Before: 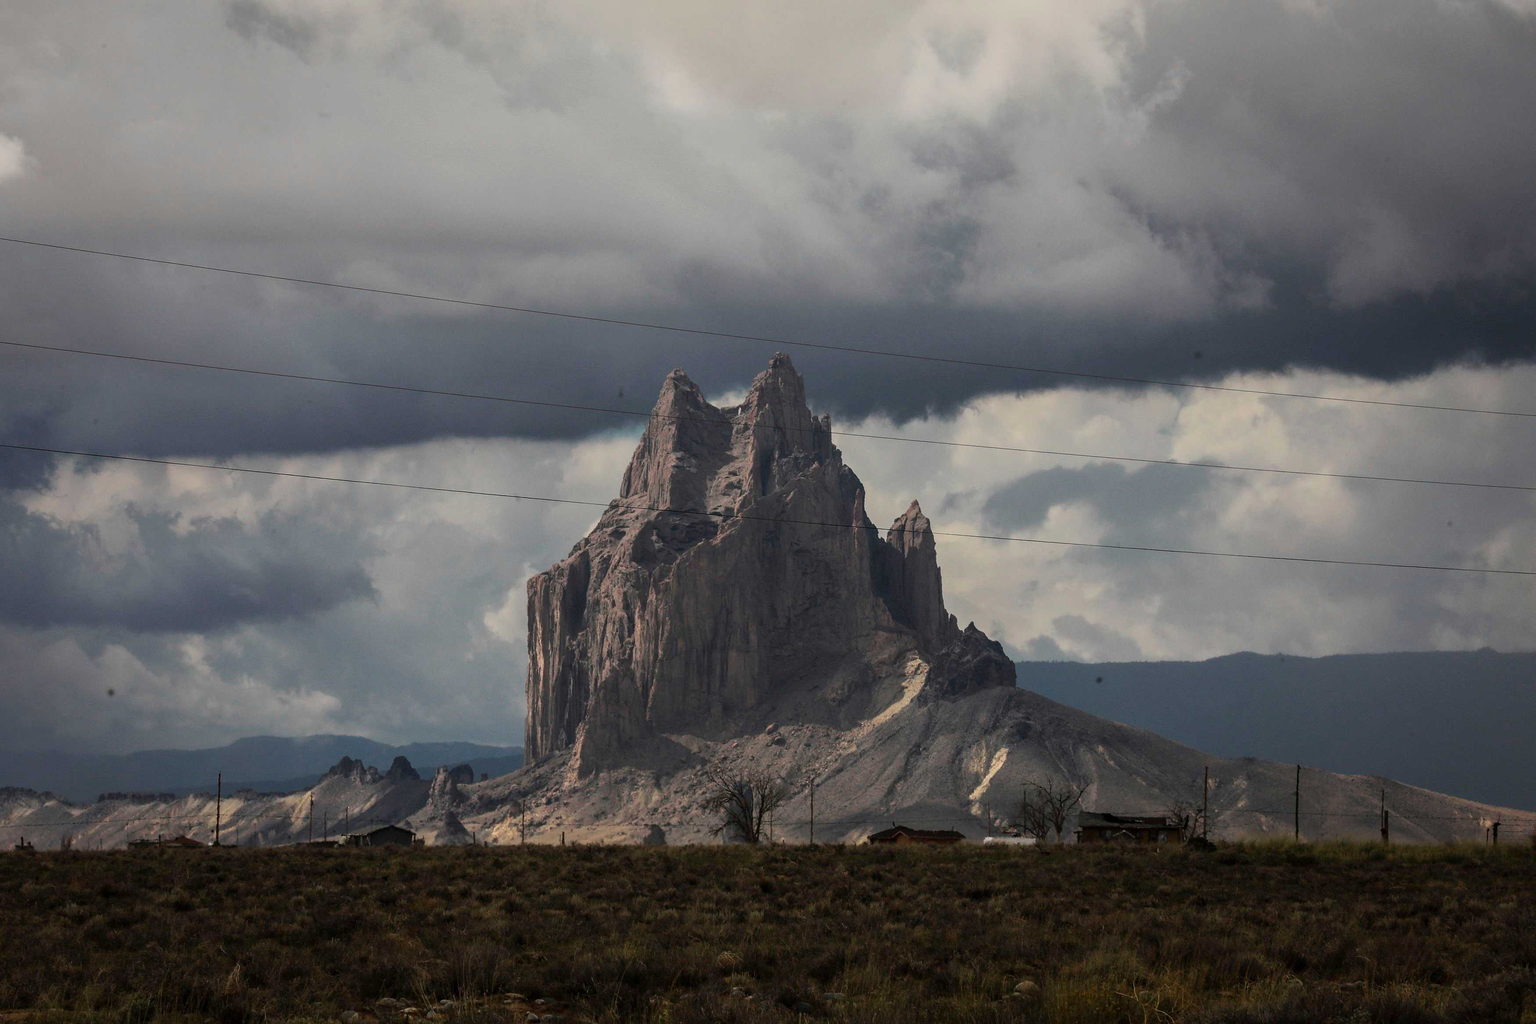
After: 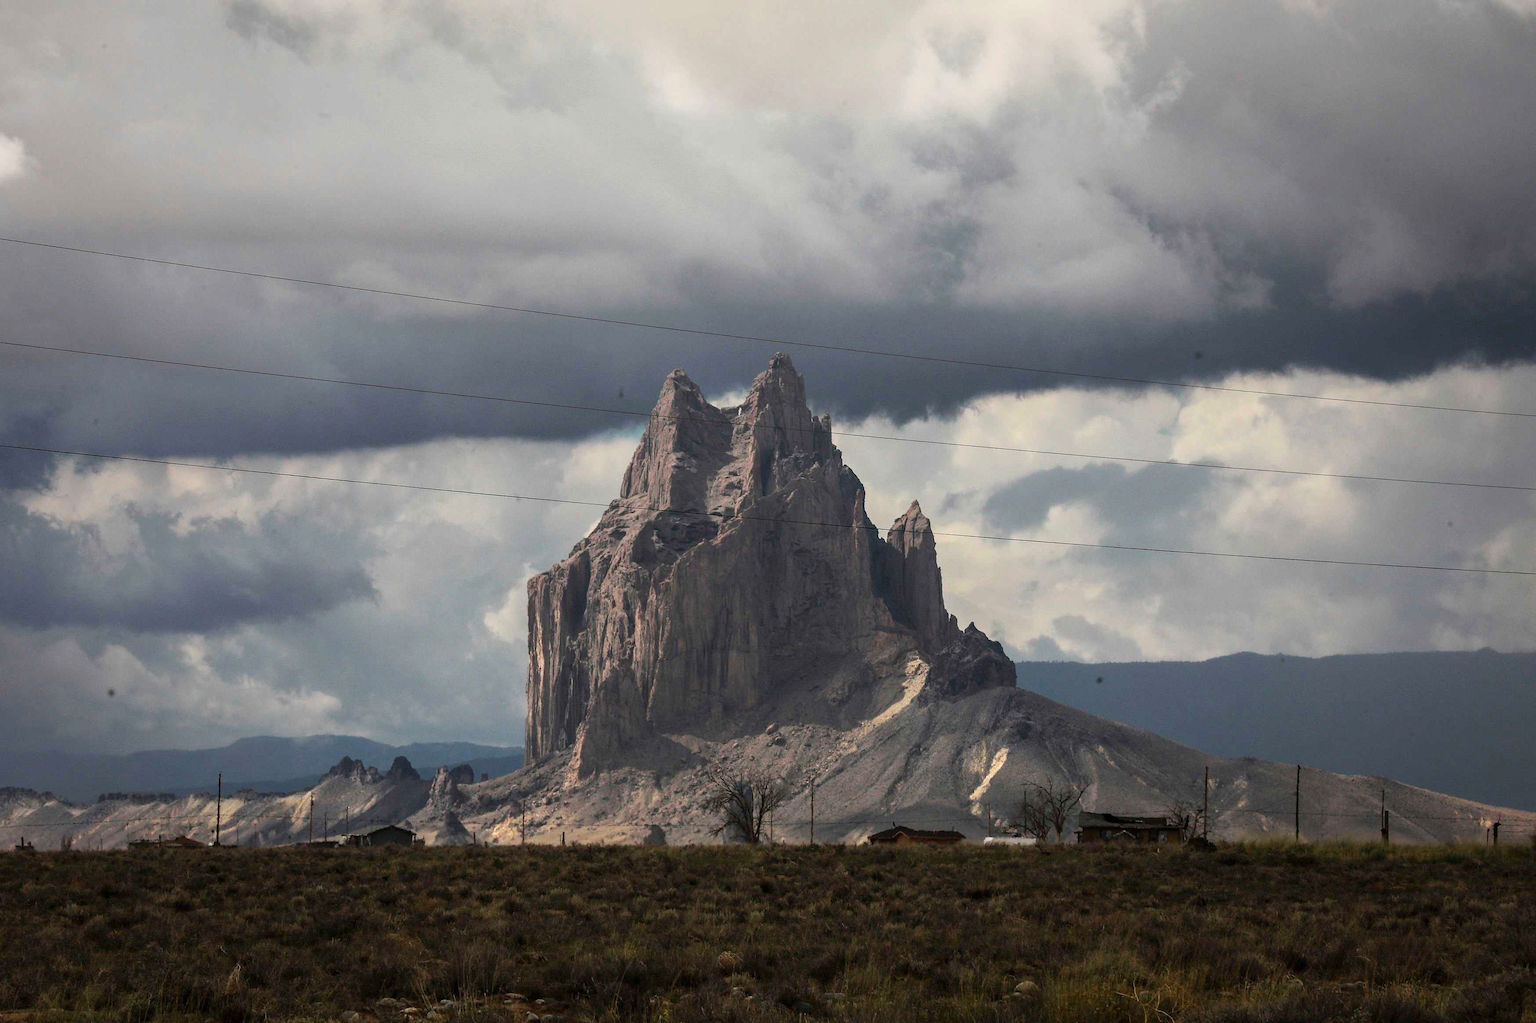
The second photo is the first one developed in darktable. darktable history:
exposure: exposure 0.468 EV, compensate highlight preservation false
